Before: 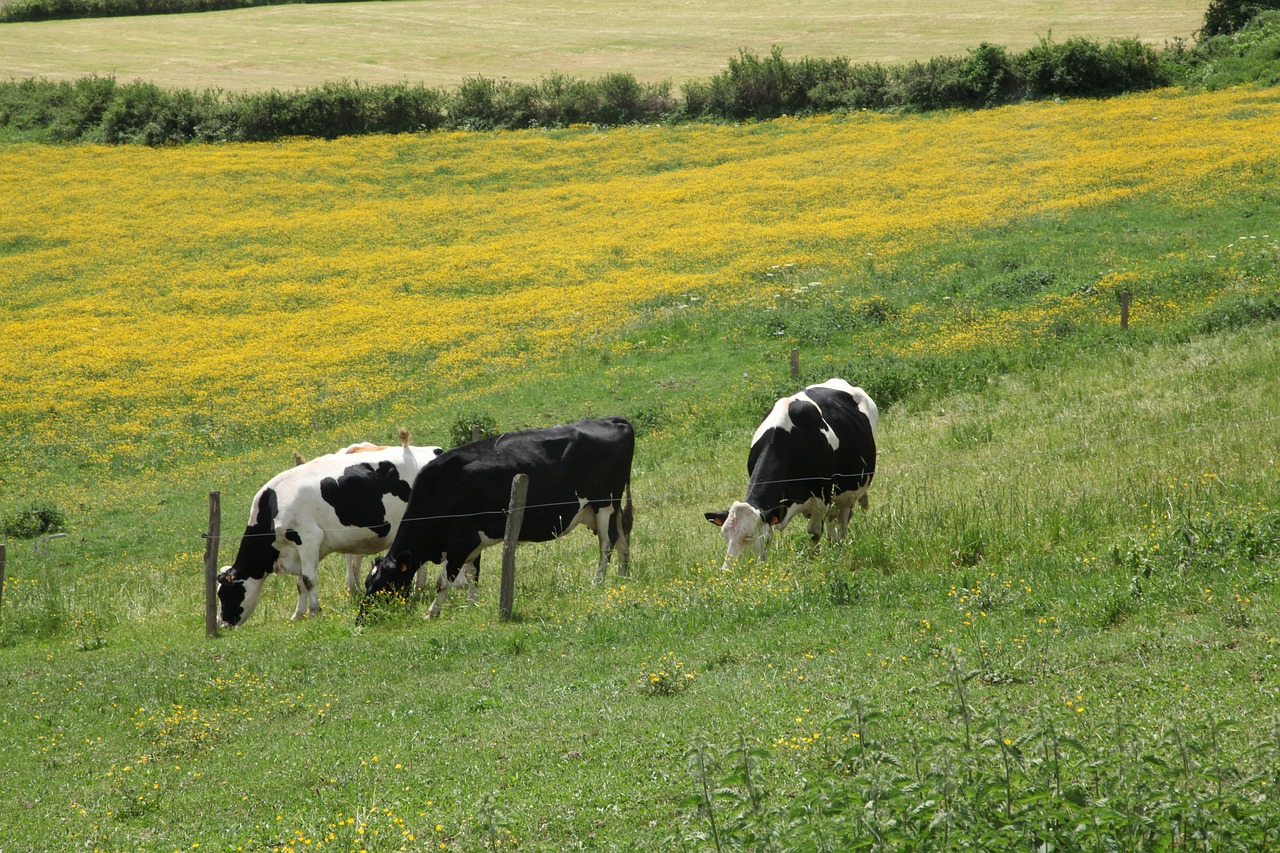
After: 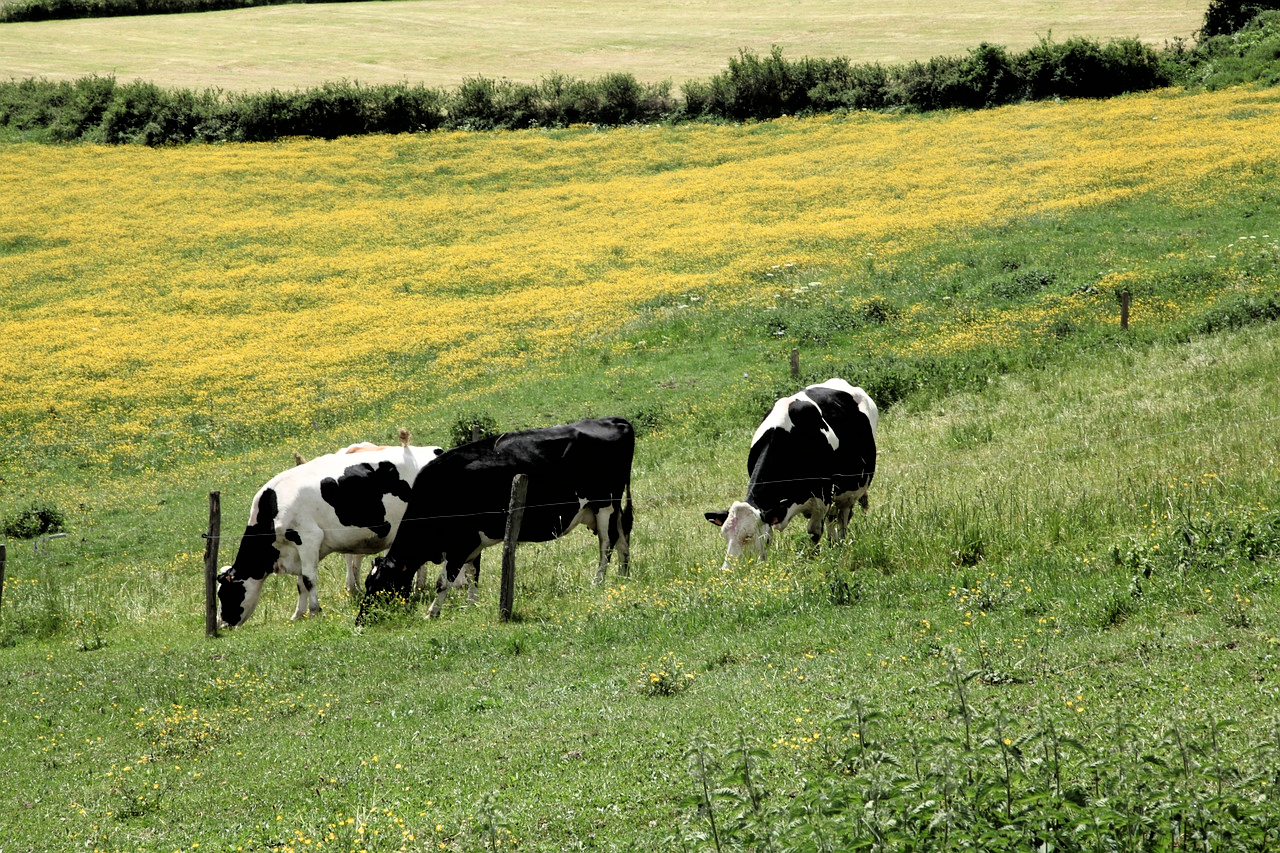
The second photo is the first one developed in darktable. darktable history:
filmic rgb: black relative exposure -3.64 EV, white relative exposure 2.44 EV, threshold 3 EV, hardness 3.28, enable highlight reconstruction true
